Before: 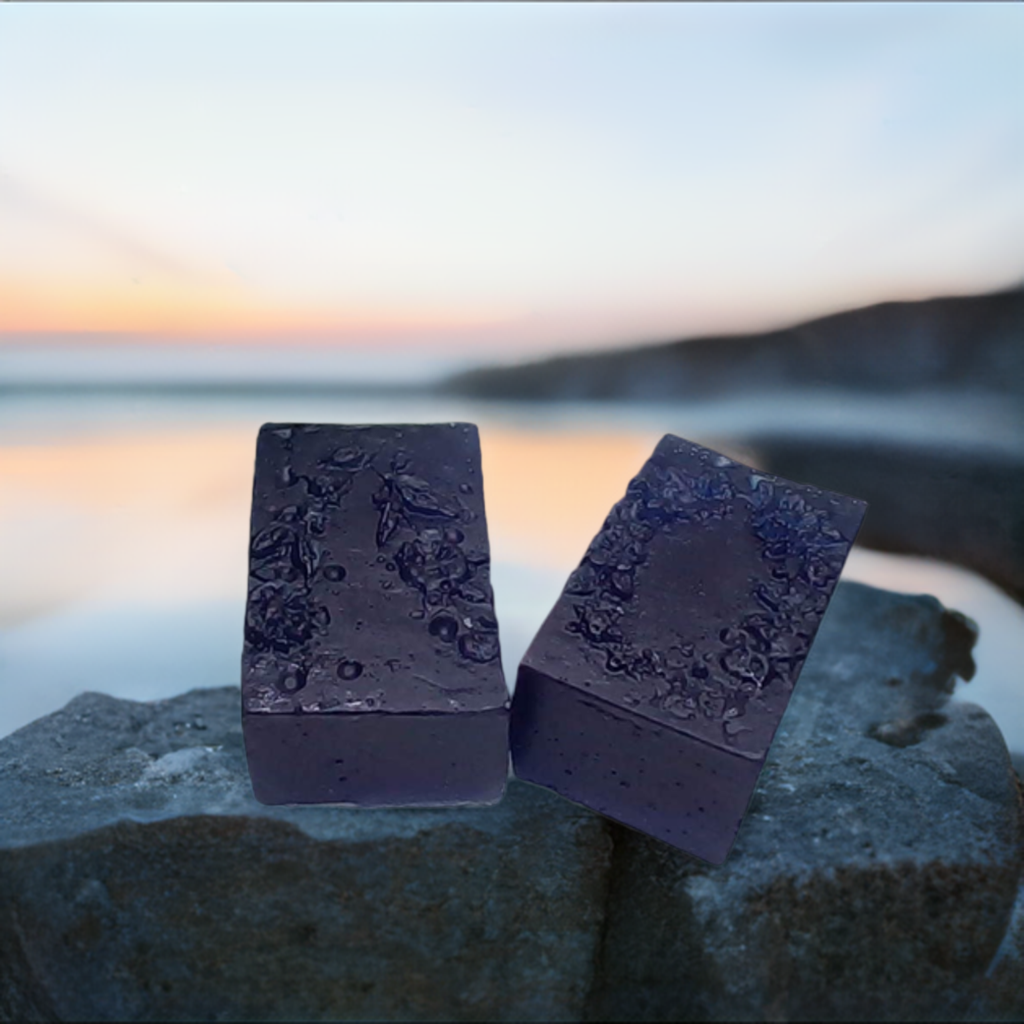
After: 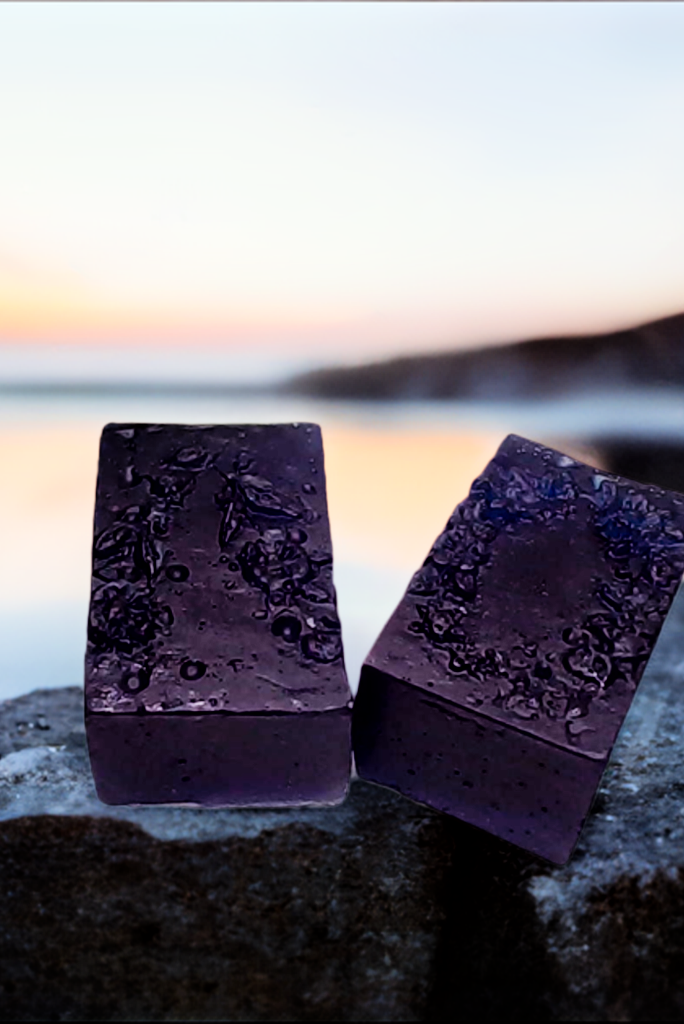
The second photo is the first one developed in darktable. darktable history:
levels: levels [0, 0.435, 0.917]
crop: left 15.406%, right 17.76%
shadows and highlights: shadows 20.39, highlights -19.36, soften with gaussian
filmic rgb: black relative exposure -5.14 EV, white relative exposure 3.97 EV, hardness 2.88, contrast 1.395, highlights saturation mix -31.33%
local contrast: mode bilateral grid, contrast 19, coarseness 50, detail 119%, midtone range 0.2
color balance rgb: power › chroma 1.575%, power › hue 27.28°, linear chroma grading › global chroma 14.908%, perceptual saturation grading › global saturation 20%, perceptual saturation grading › highlights -25.591%, perceptual saturation grading › shadows 26.084%
